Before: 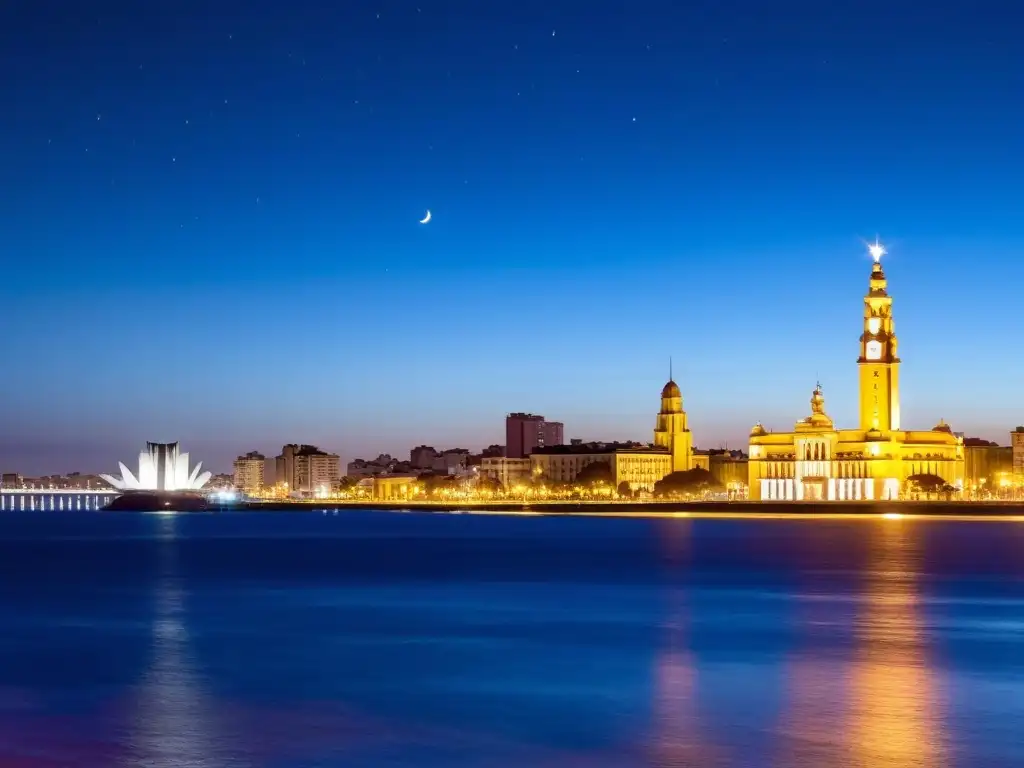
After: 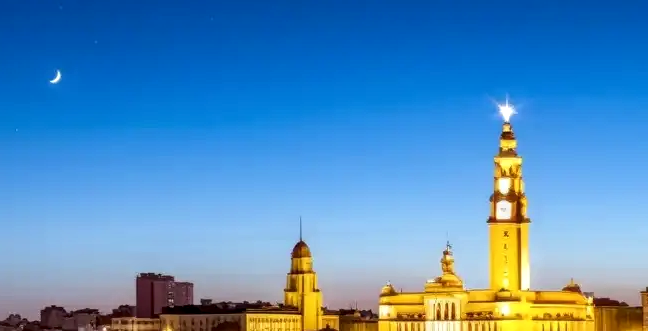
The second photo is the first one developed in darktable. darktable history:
local contrast: detail 130%
crop: left 36.18%, top 18.318%, right 0.515%, bottom 38.497%
